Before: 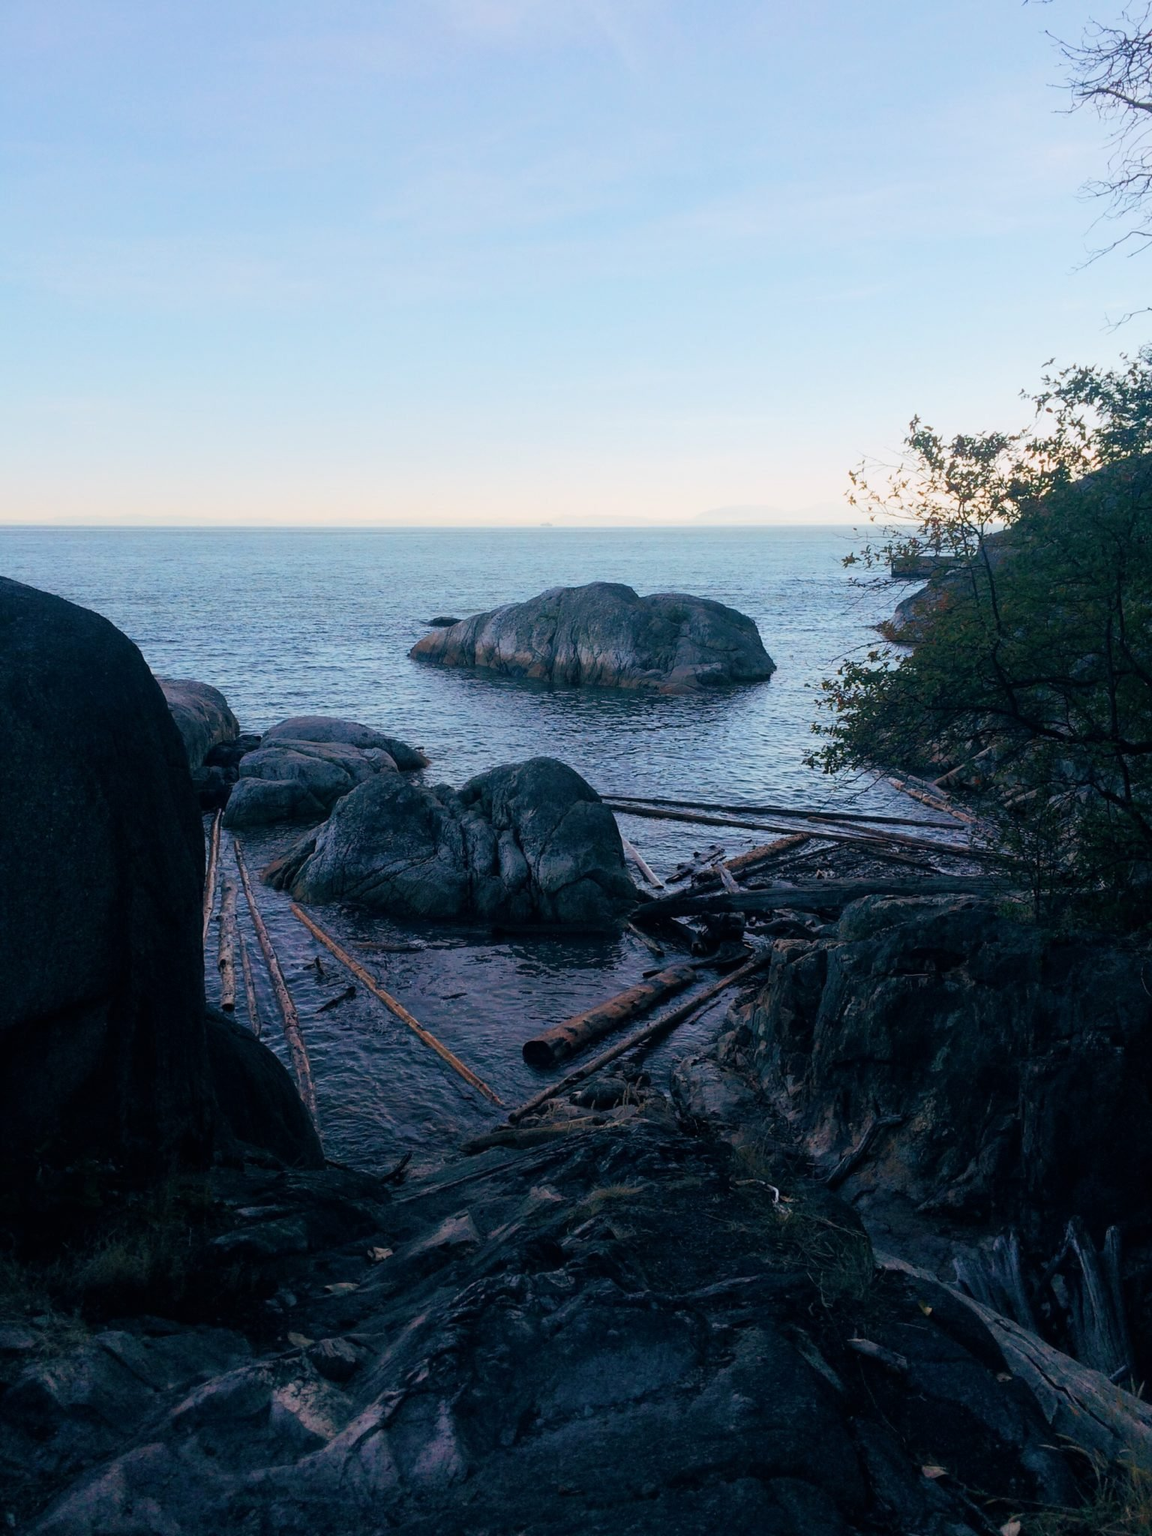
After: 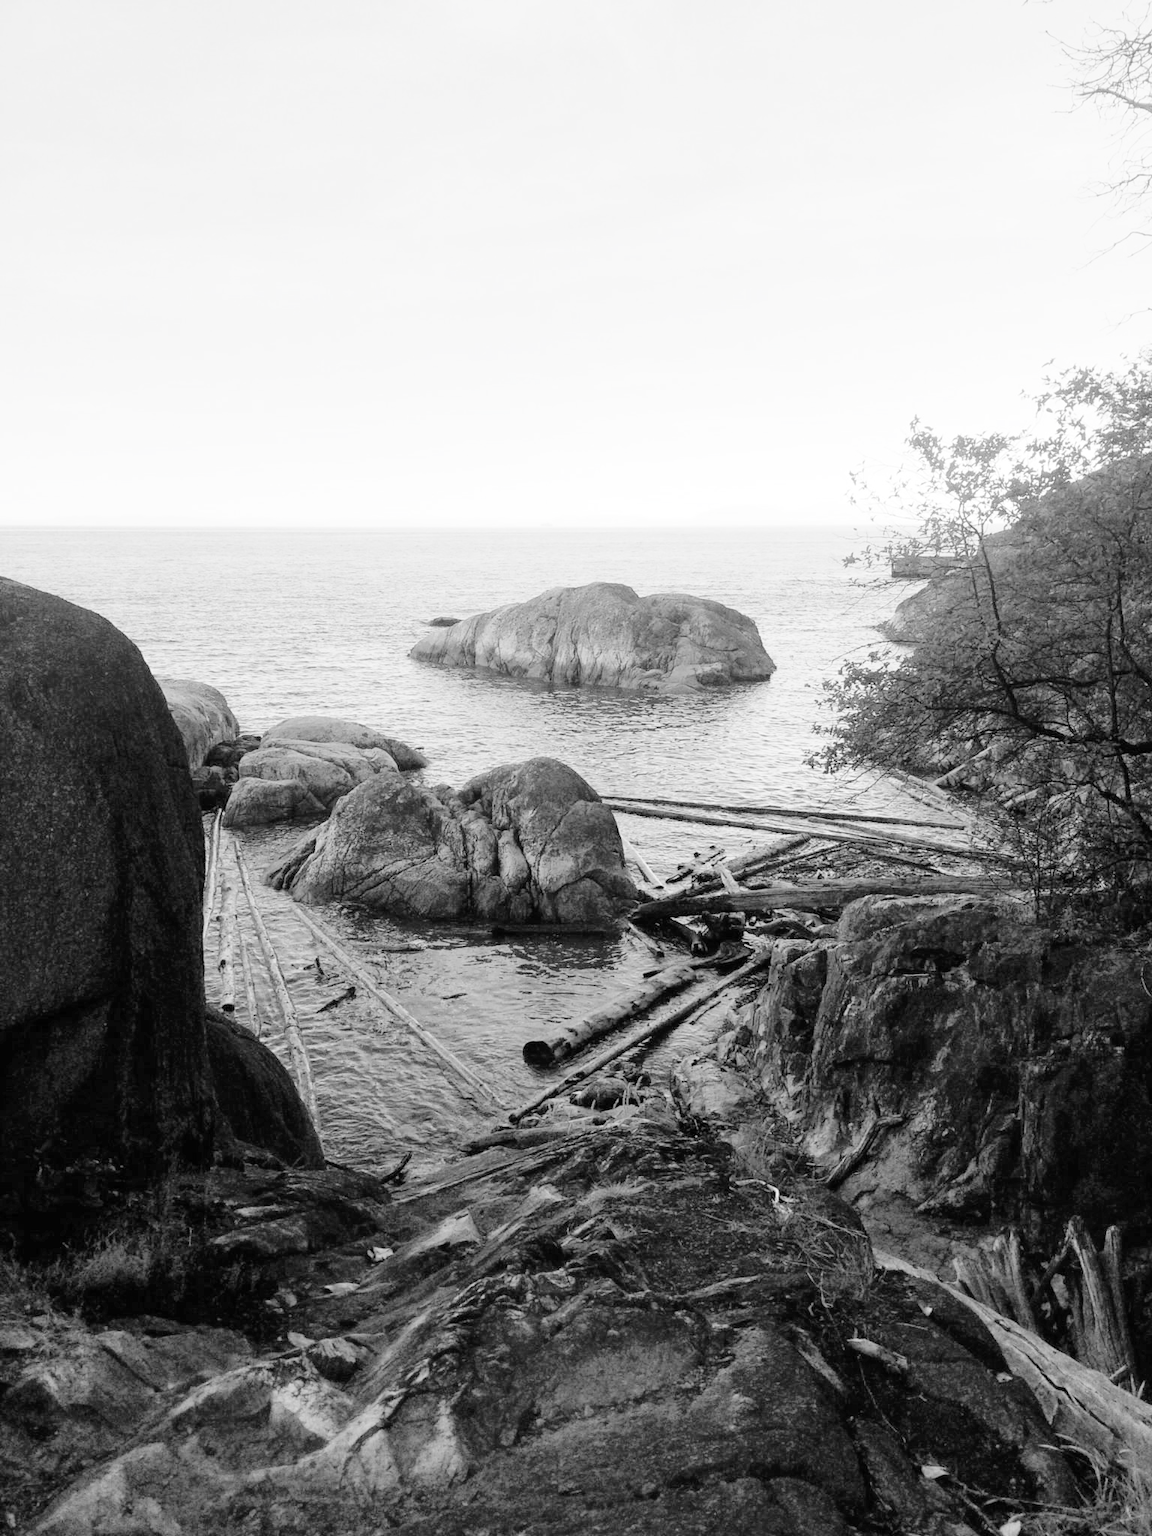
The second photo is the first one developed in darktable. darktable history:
tone curve: curves: ch0 [(0, 0) (0.003, 0) (0.011, 0.002) (0.025, 0.004) (0.044, 0.007) (0.069, 0.015) (0.1, 0.025) (0.136, 0.04) (0.177, 0.09) (0.224, 0.152) (0.277, 0.239) (0.335, 0.335) (0.399, 0.43) (0.468, 0.524) (0.543, 0.621) (0.623, 0.712) (0.709, 0.792) (0.801, 0.871) (0.898, 0.951) (1, 1)], preserve colors none
color look up table: target L [101.33, 85.86, 87.37, 69.22, 66.45, 76.3, 65.65, 48.84, 49.73, 44.67, 30.57, 24.68, 11.06, 200.64, 72.15, 92.43, 81.64, 75.47, 62.88, 70.46, 67.25, 56.1, 44.96, 36.72, 45.86, 33.7, 82.05, 75.88, 71.73, 72.15, 71.73, 67.25, 57.75, 47.94, 55.8, 44.37, 53.98, 51.85, 36.72, 41.11, 27.93, 31.34, 16.74, 5.978, 70.89, 78.38, 59.81, 60.5, 25.54], target a [0.001, 0, 0, 0, -0.001, -0.001, 0, 0.001 ×6, 0, 0, -0.004, 0 ×5, 0.001 ×5, 0 ×7, 0.001, 0, 0.001, 0, 0.001 ×7, -0.005, 0, 0, -0.003, 0.001], target b [-0.002, 0.003 ×4, 0.005, 0.003, -0.002, -0.002, -0.003, -0.005, -0.004, -0.002, 0, 0.005, 0.034, 0.004, 0.004, 0, 0.005, 0.003, -0.002, -0.003, -0.003, -0.003, -0.004, 0.004, 0.004, 0.005, 0.005, 0.005, 0.003, 0, -0.002, -0.002, -0.003, -0.002, -0.002, -0.003, -0.003, -0.004, -0.004, -0.003, -0.002, 0.004, 0.005, 0, -0.001, -0.004], num patches 49
